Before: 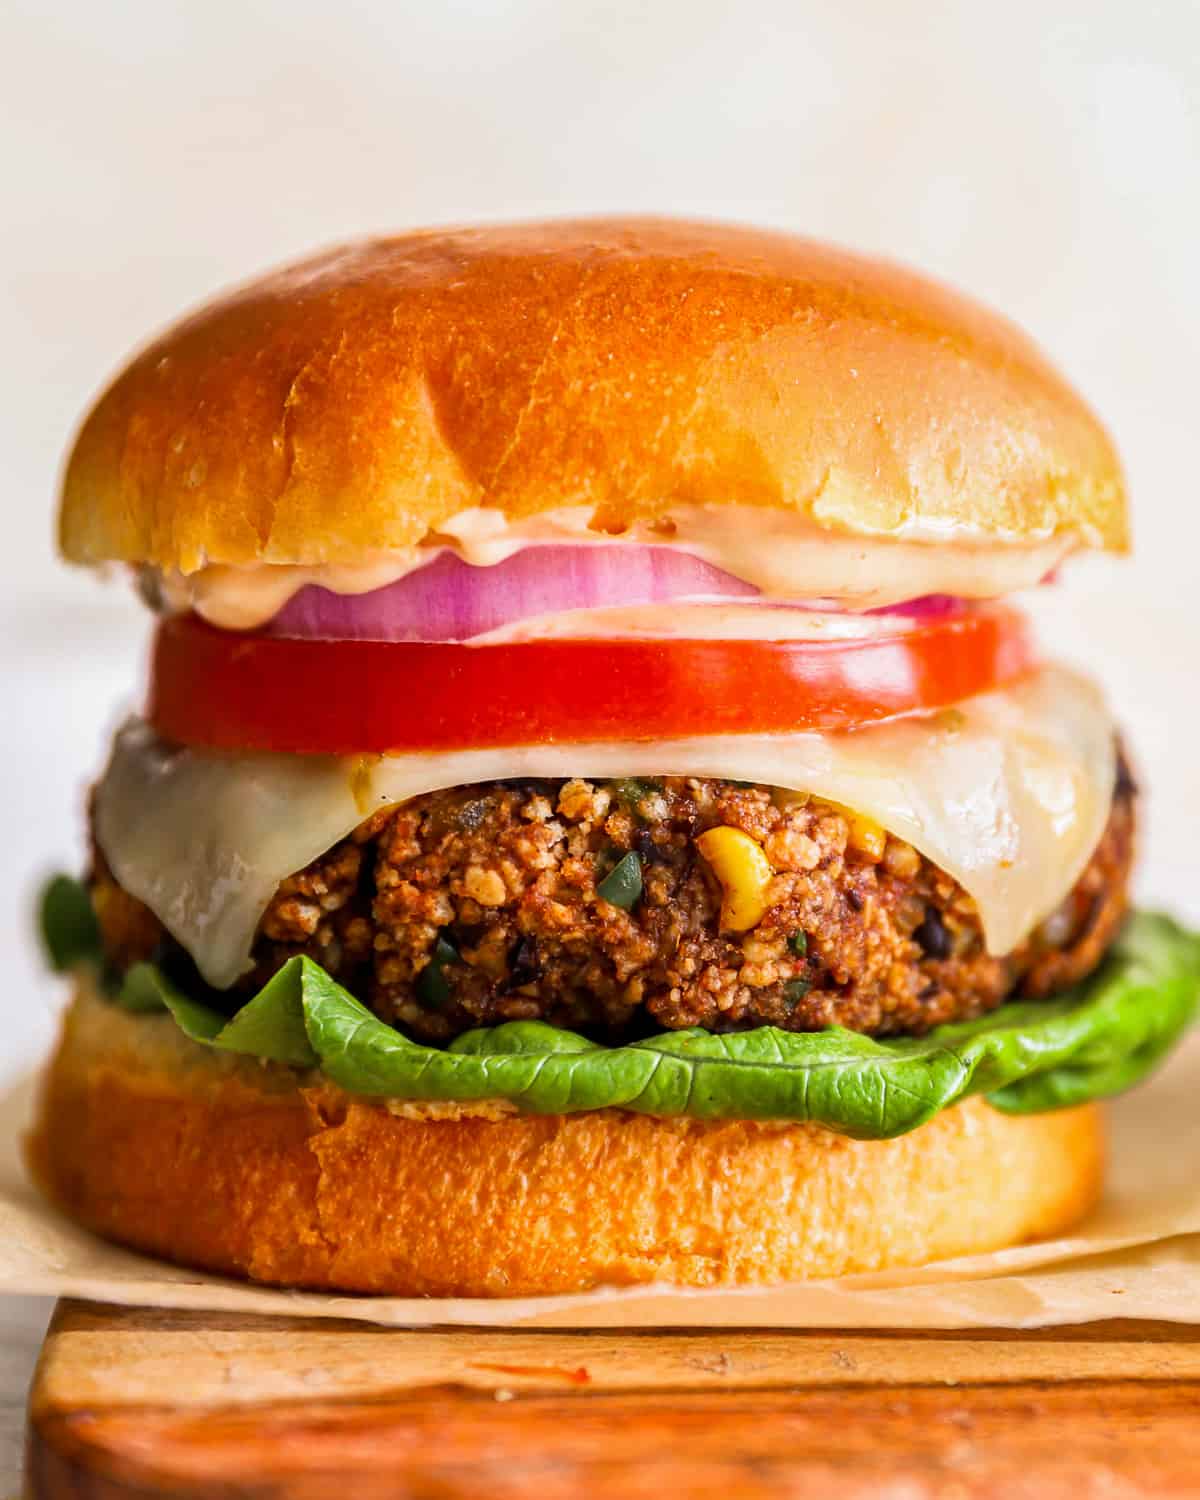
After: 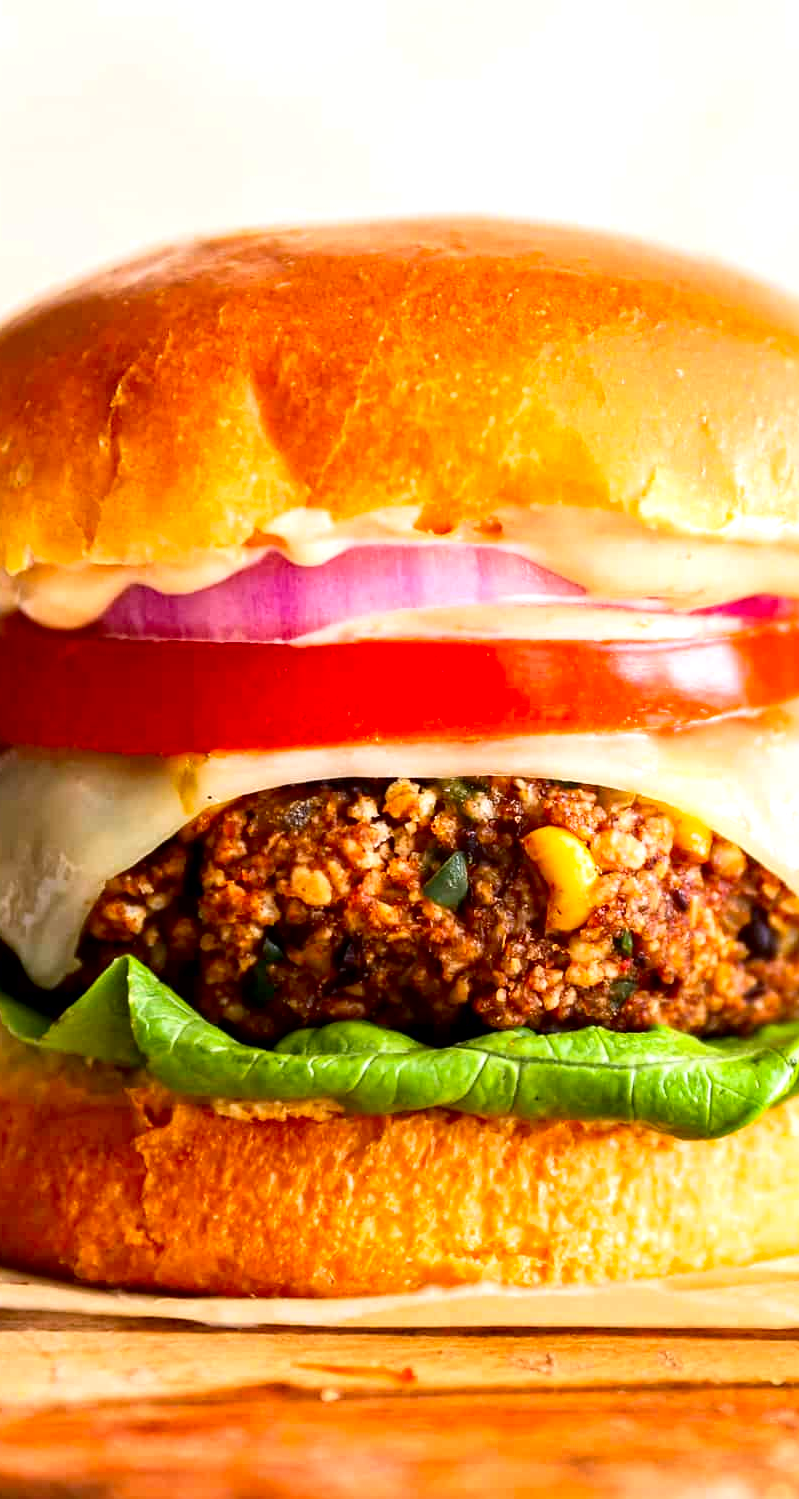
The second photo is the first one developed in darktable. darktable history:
contrast brightness saturation: contrast 0.146, brightness -0.006, saturation 0.098
exposure: black level correction 0.005, exposure 0.409 EV, compensate highlight preservation false
crop and rotate: left 14.508%, right 18.903%
